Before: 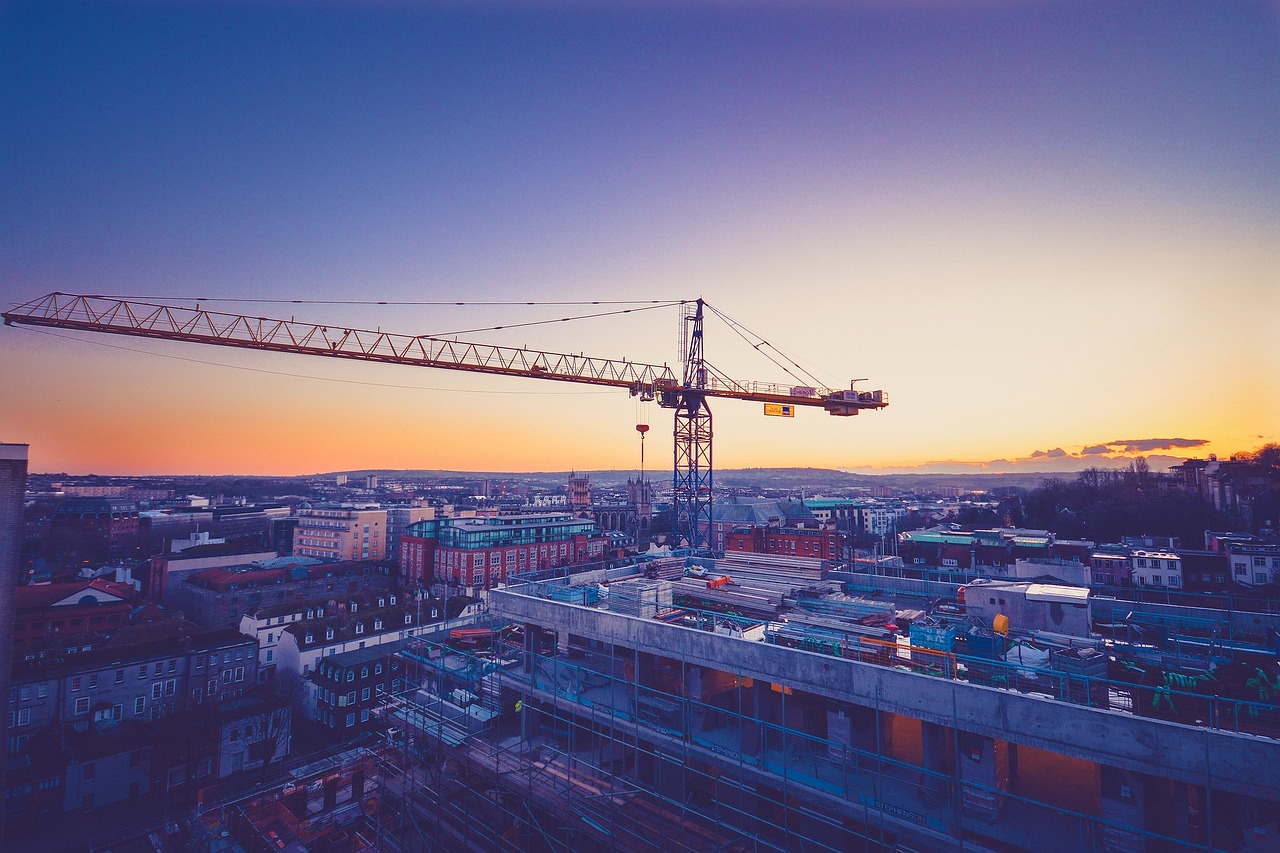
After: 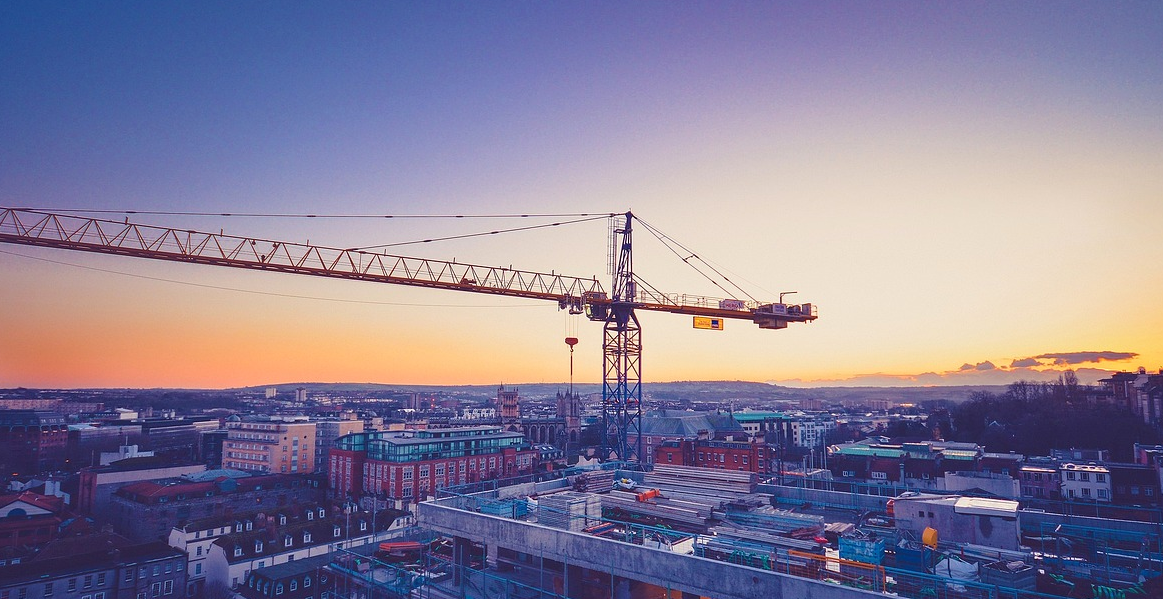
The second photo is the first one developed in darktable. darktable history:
tone equalizer: on, module defaults
crop: left 5.596%, top 10.314%, right 3.534%, bottom 19.395%
